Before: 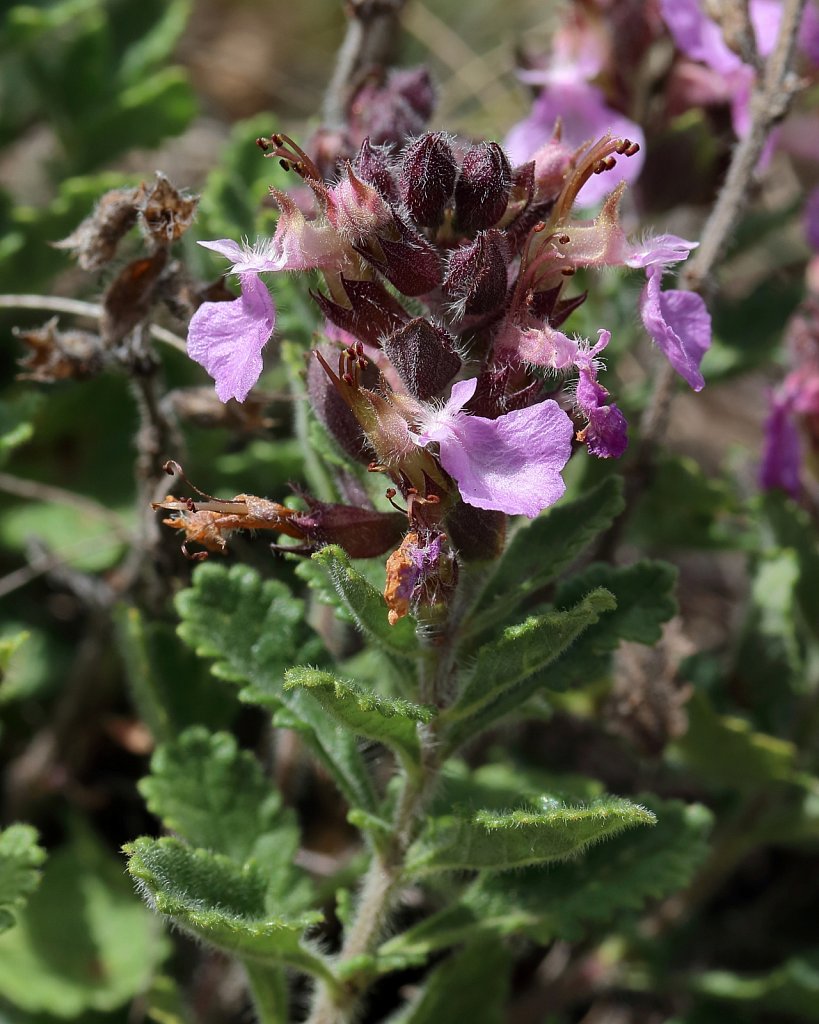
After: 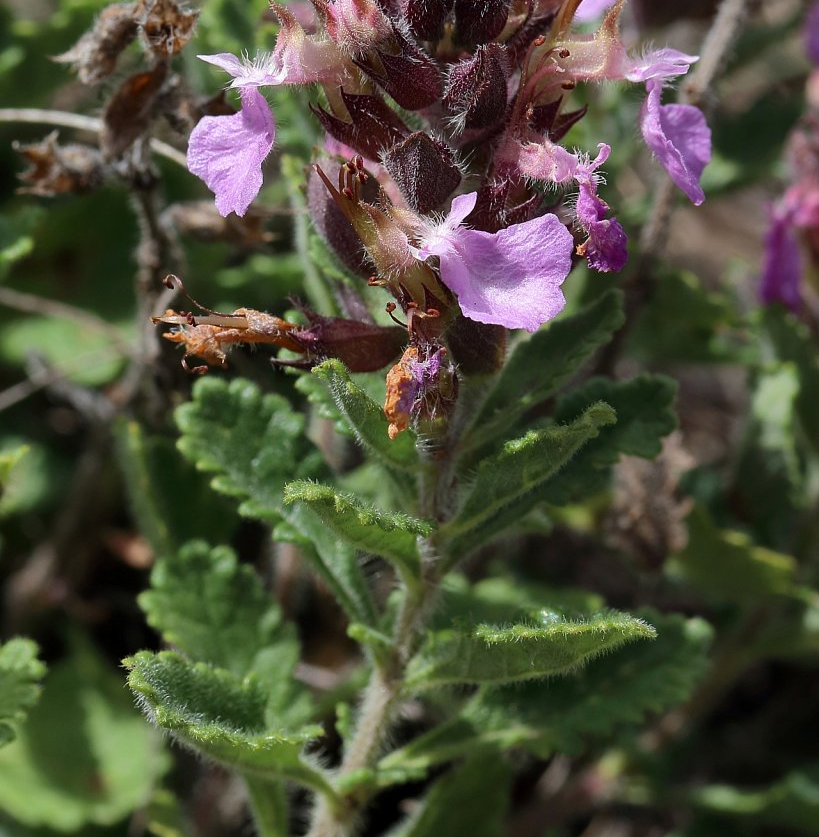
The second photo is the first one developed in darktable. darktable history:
crop and rotate: top 18.231%
